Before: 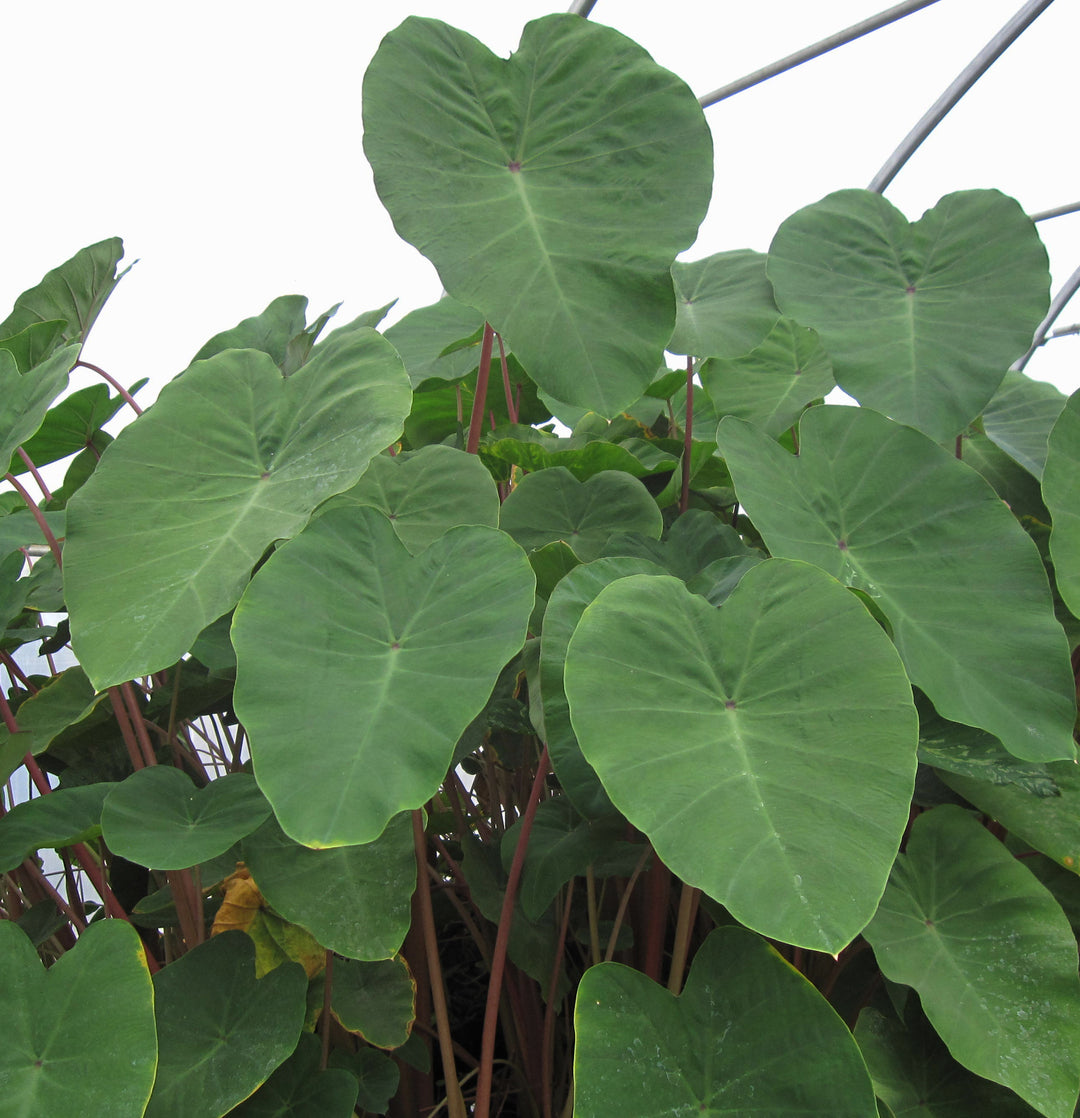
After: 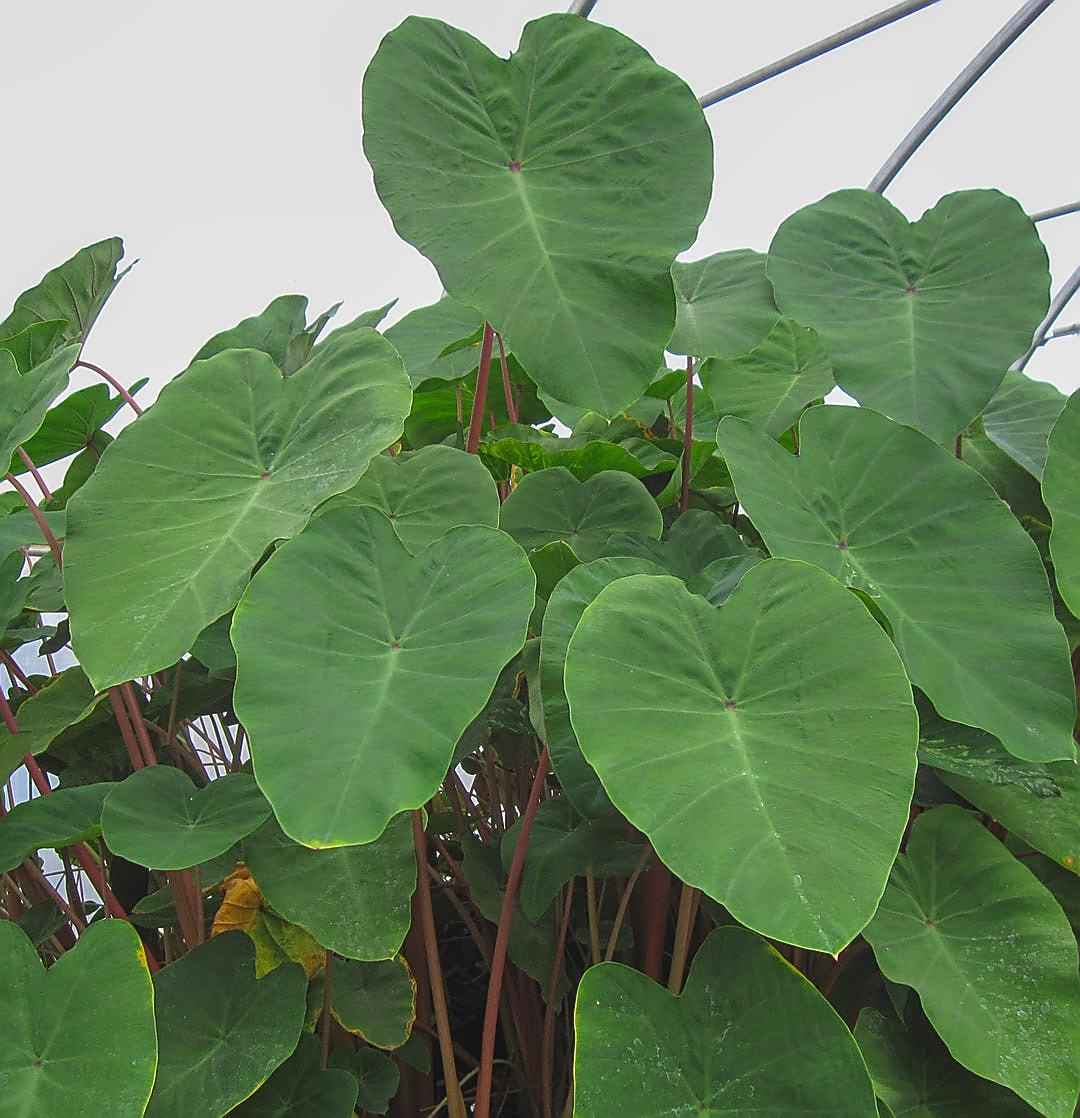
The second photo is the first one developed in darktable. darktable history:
contrast brightness saturation: contrast -0.202, saturation 0.187
sharpen: radius 1.388, amount 1.259, threshold 0.62
local contrast: detail 130%
